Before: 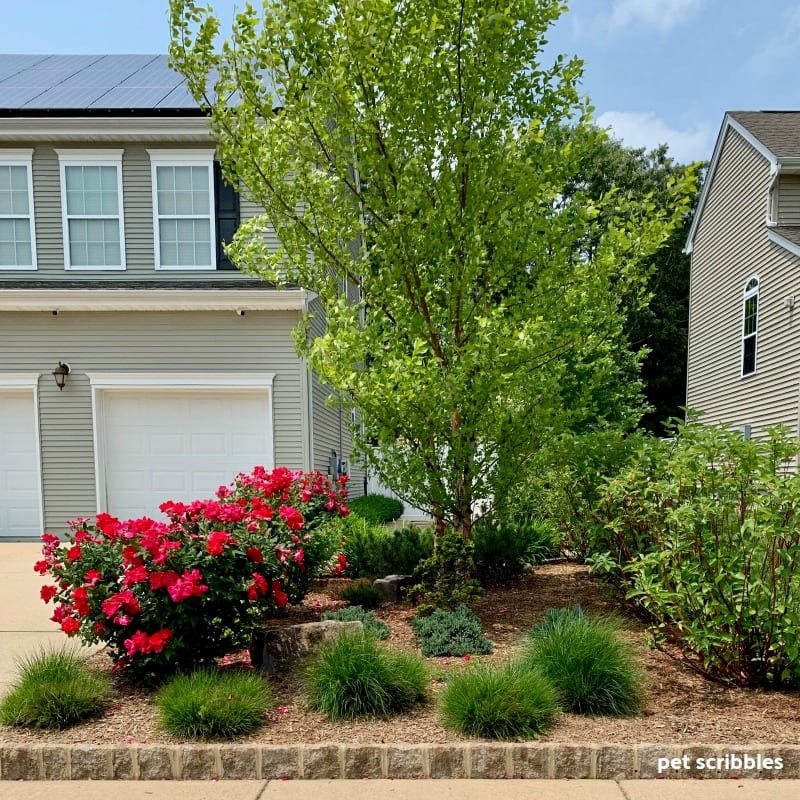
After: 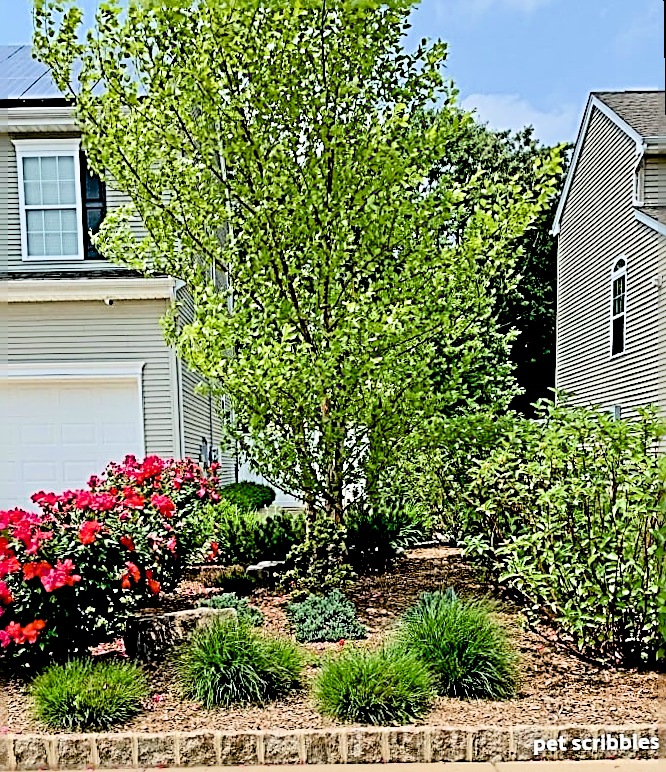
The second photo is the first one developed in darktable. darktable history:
rotate and perspective: rotation -1°, crop left 0.011, crop right 0.989, crop top 0.025, crop bottom 0.975
crop: left 16.145%
white balance: red 0.98, blue 1.034
exposure: black level correction 0.011, exposure 1.088 EV, compensate exposure bias true, compensate highlight preservation false
sharpen: radius 3.158, amount 1.731
filmic rgb: black relative exposure -7.15 EV, white relative exposure 5.36 EV, hardness 3.02, color science v6 (2022)
